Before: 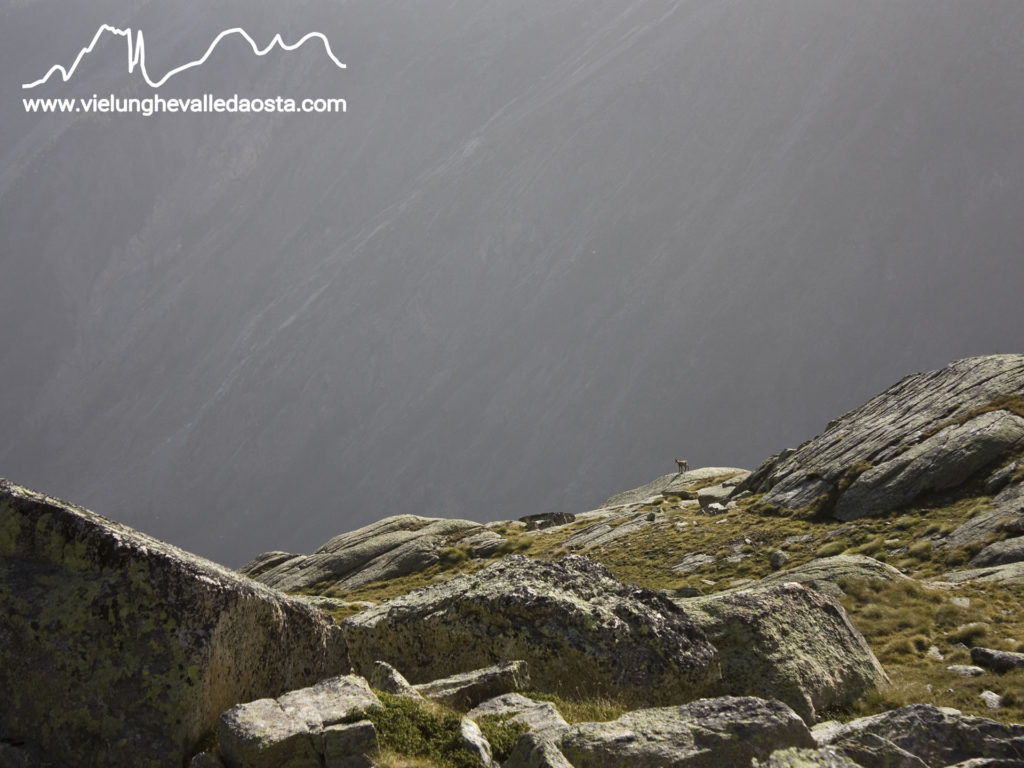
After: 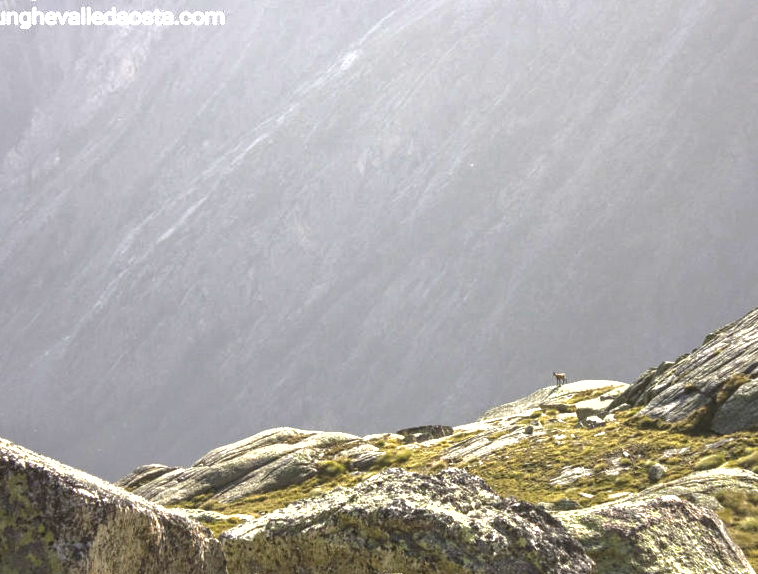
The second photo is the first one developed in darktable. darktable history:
base curve: preserve colors none
crop and rotate: left 11.949%, top 11.371%, right 13.933%, bottom 13.793%
exposure: black level correction 0, exposure 1.581 EV, compensate exposure bias true, compensate highlight preservation false
shadows and highlights: on, module defaults
local contrast: on, module defaults
